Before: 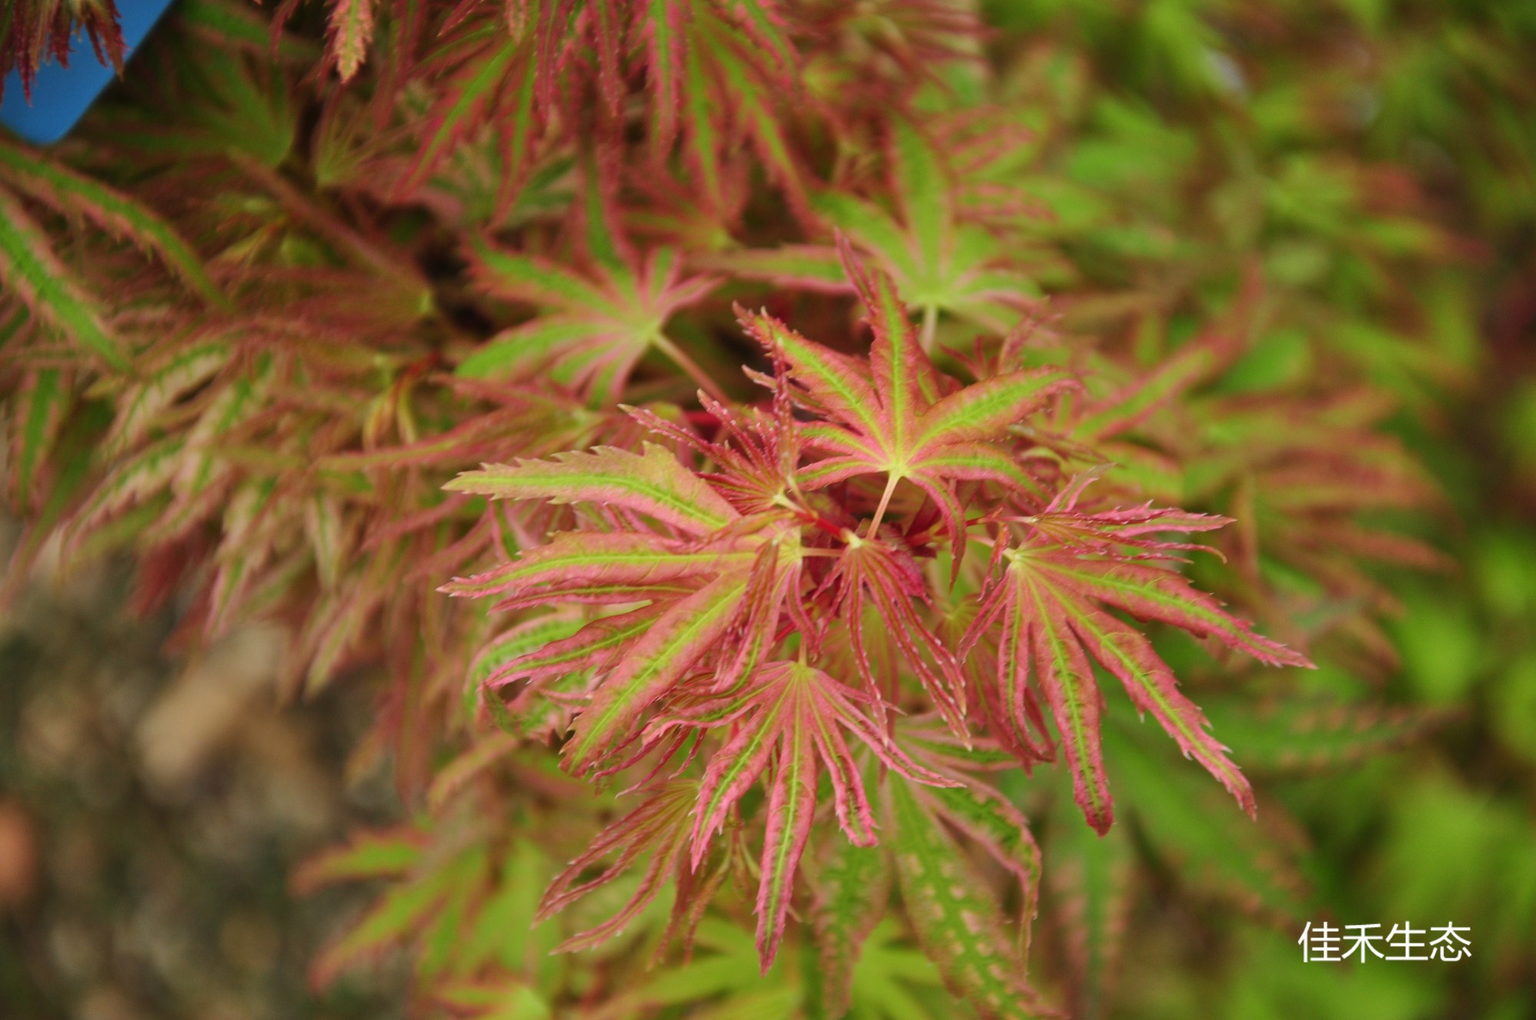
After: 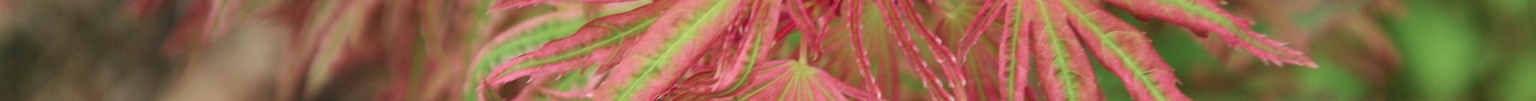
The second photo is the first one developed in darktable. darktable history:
crop and rotate: top 59.084%, bottom 30.916%
exposure: black level correction 0.002, exposure 0.15 EV, compensate highlight preservation false
color contrast: blue-yellow contrast 0.7
